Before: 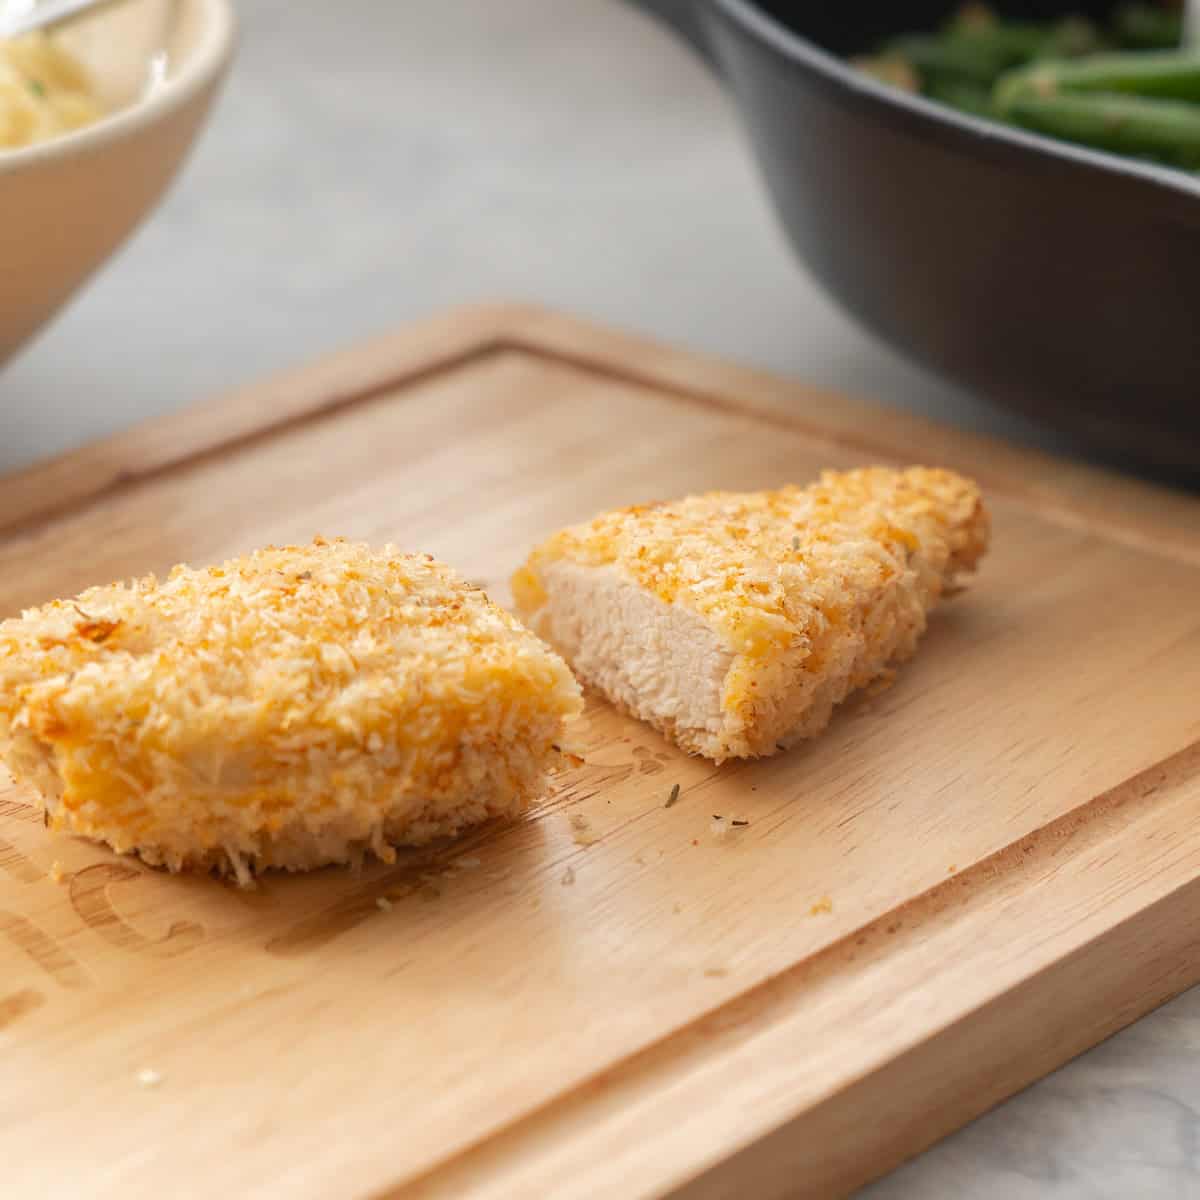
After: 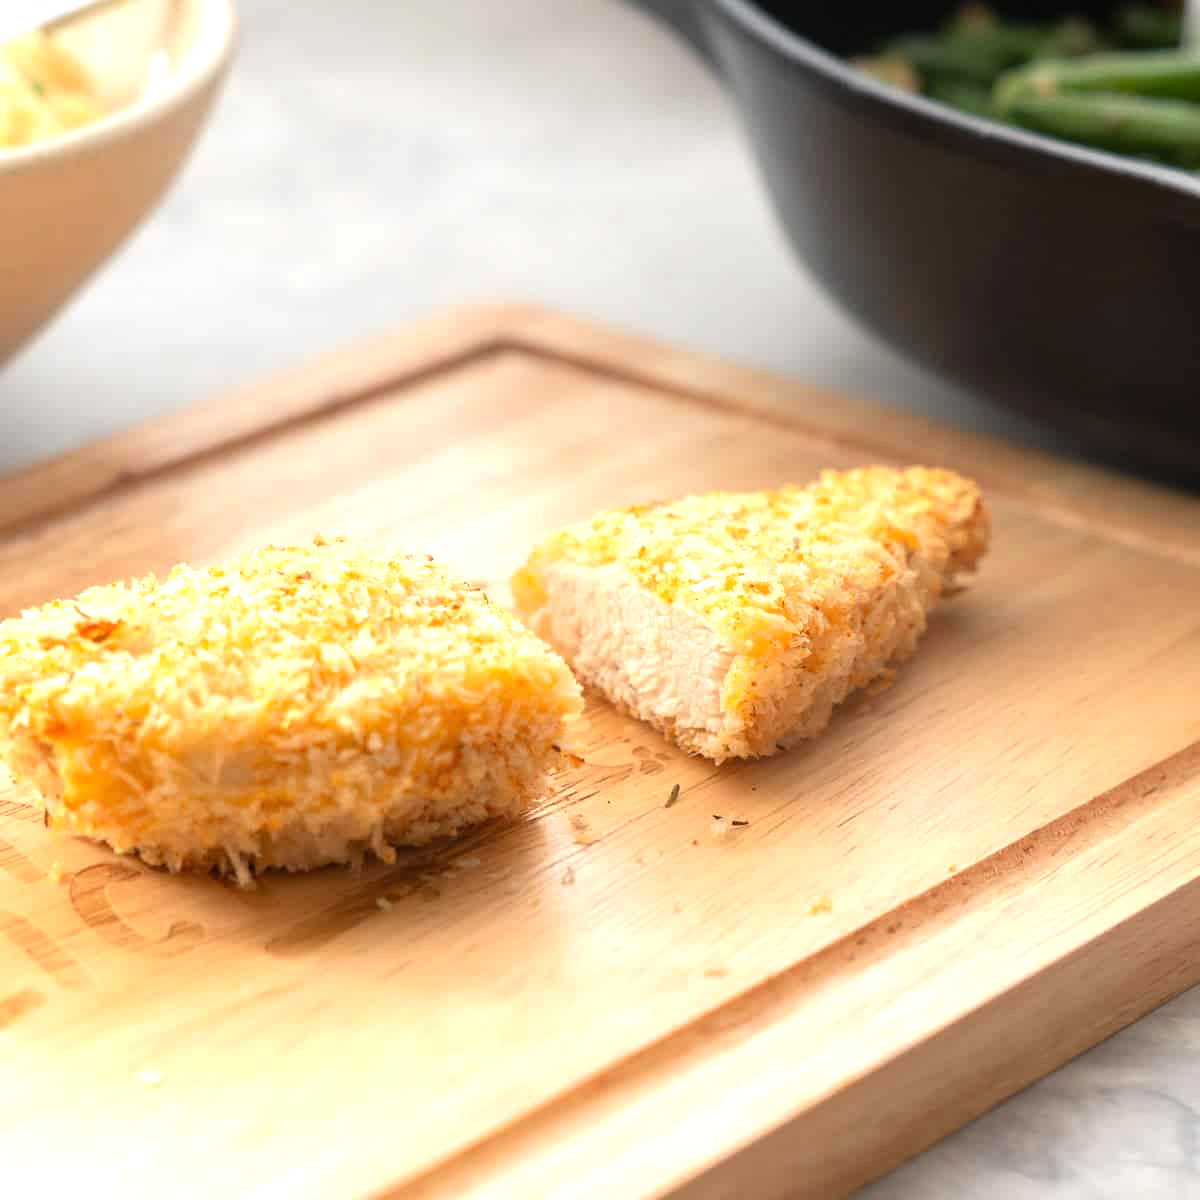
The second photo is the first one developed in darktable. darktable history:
base curve: curves: ch0 [(0, 0) (0.472, 0.455) (1, 1)], preserve colors none
tone equalizer: -8 EV -0.732 EV, -7 EV -0.728 EV, -6 EV -0.581 EV, -5 EV -0.368 EV, -3 EV 0.37 EV, -2 EV 0.6 EV, -1 EV 0.691 EV, +0 EV 0.755 EV
